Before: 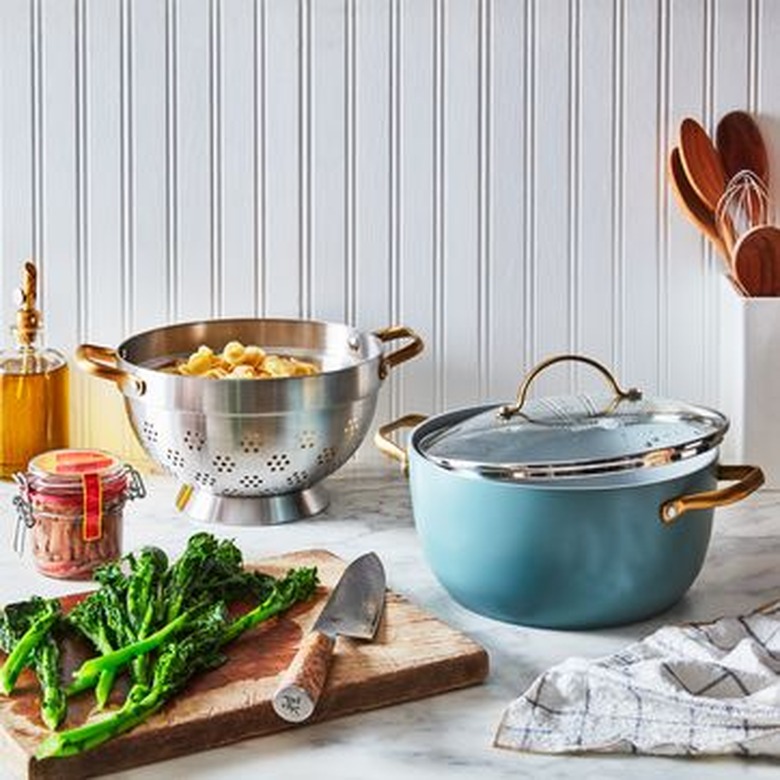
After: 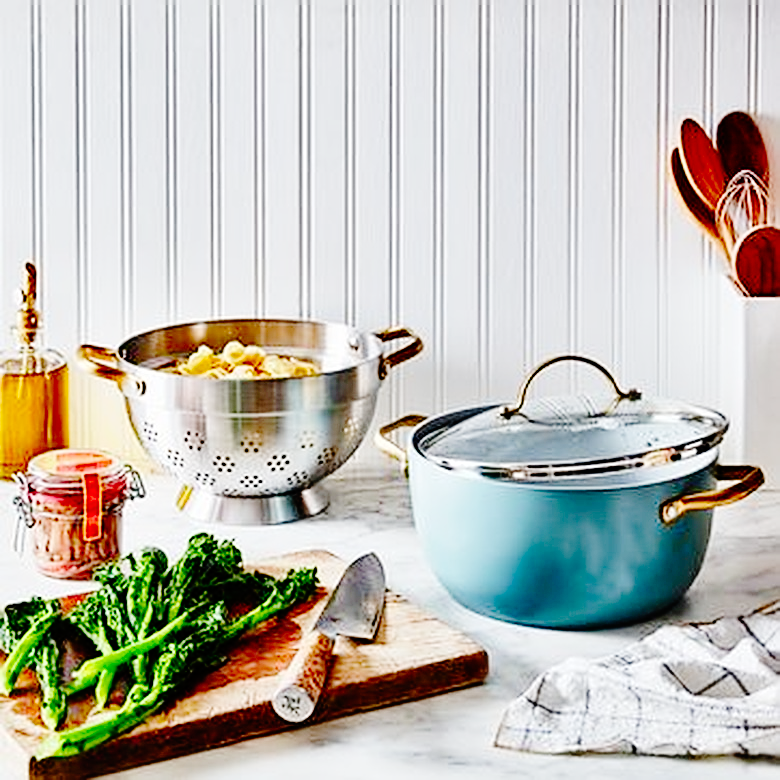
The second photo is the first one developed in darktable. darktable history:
shadows and highlights: shadows 29.61, highlights -30.47, low approximation 0.01, soften with gaussian
base curve: curves: ch0 [(0, 0) (0.036, 0.01) (0.123, 0.254) (0.258, 0.504) (0.507, 0.748) (1, 1)], preserve colors none
sharpen: on, module defaults
